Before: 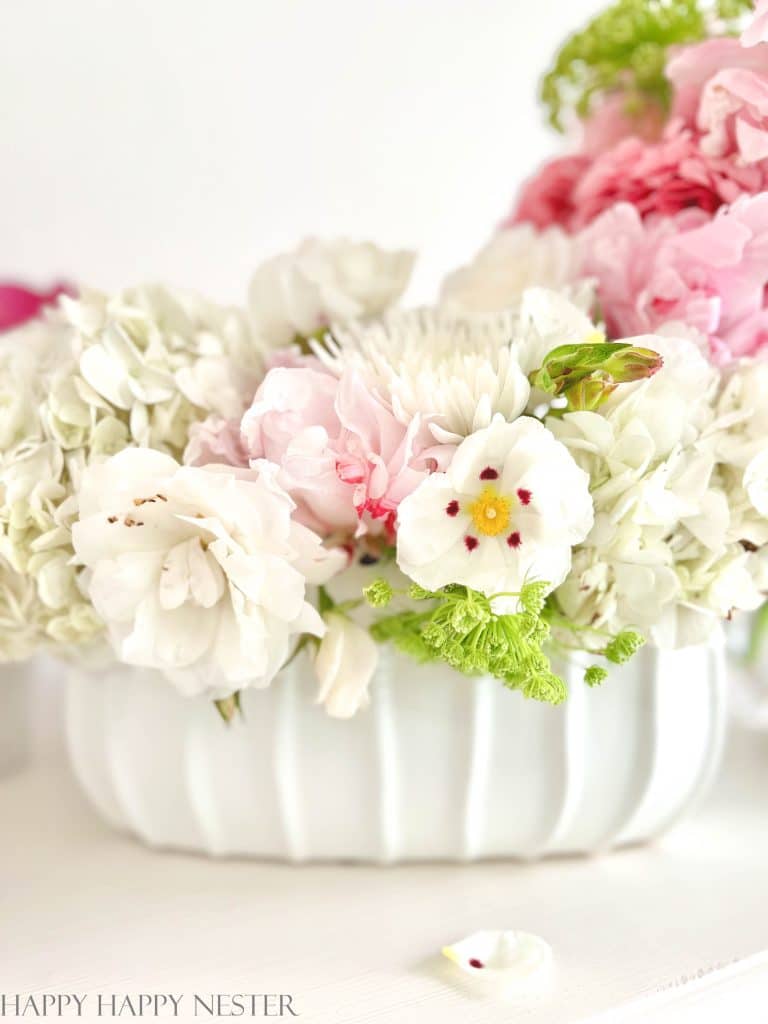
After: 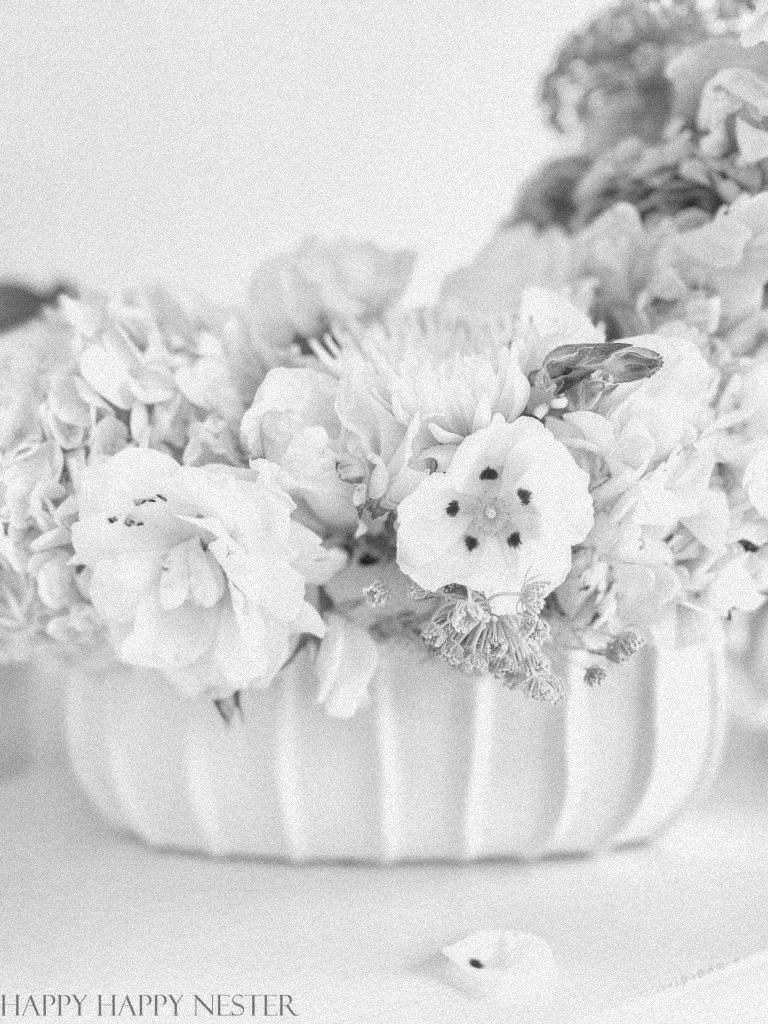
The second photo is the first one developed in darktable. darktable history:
monochrome: a 32, b 64, size 2.3, highlights 1
tone curve: curves: ch0 [(0, 0.024) (0.119, 0.146) (0.474, 0.485) (0.718, 0.739) (0.817, 0.839) (1, 0.998)]; ch1 [(0, 0) (0.377, 0.416) (0.439, 0.451) (0.477, 0.485) (0.501, 0.503) (0.538, 0.544) (0.58, 0.613) (0.664, 0.7) (0.783, 0.804) (1, 1)]; ch2 [(0, 0) (0.38, 0.405) (0.463, 0.456) (0.498, 0.497) (0.524, 0.535) (0.578, 0.576) (0.648, 0.665) (1, 1)], color space Lab, independent channels, preserve colors none
grain: mid-tones bias 0%
color zones: curves: ch1 [(0.235, 0.558) (0.75, 0.5)]; ch2 [(0.25, 0.462) (0.749, 0.457)], mix 25.94%
local contrast: detail 130%
lowpass: radius 0.1, contrast 0.85, saturation 1.1, unbound 0
